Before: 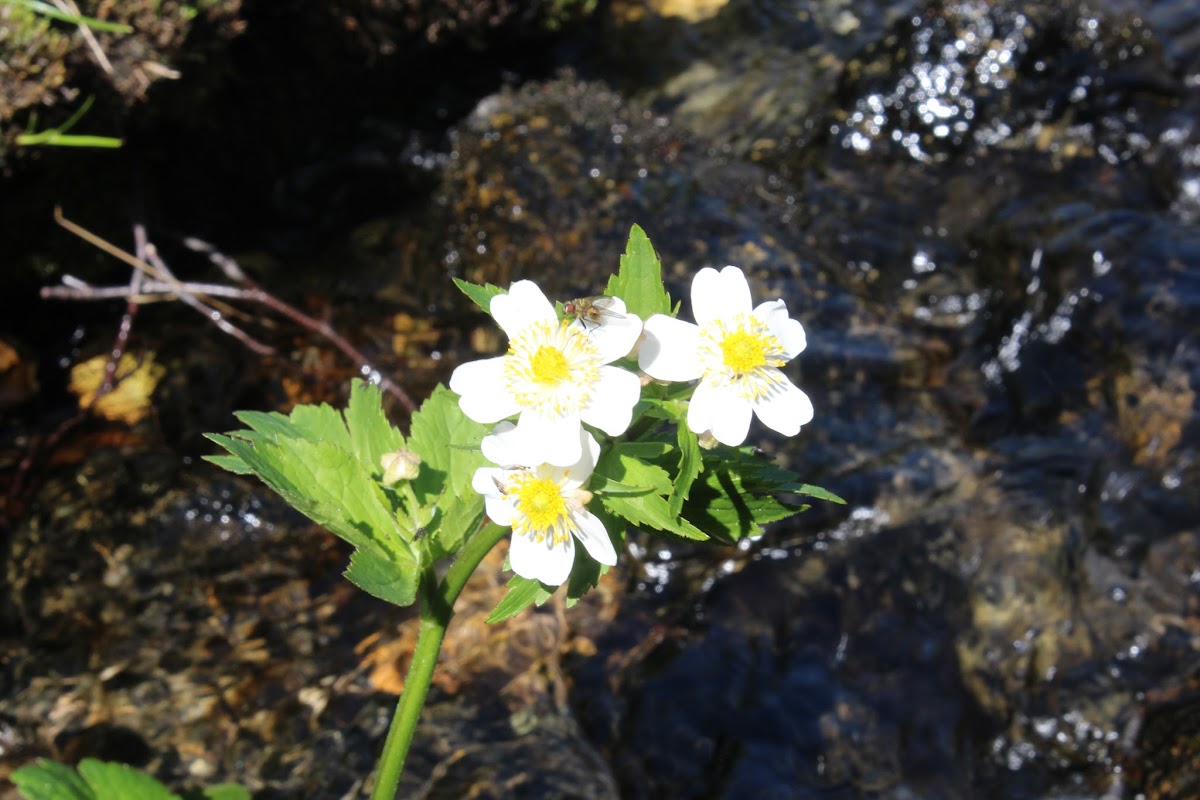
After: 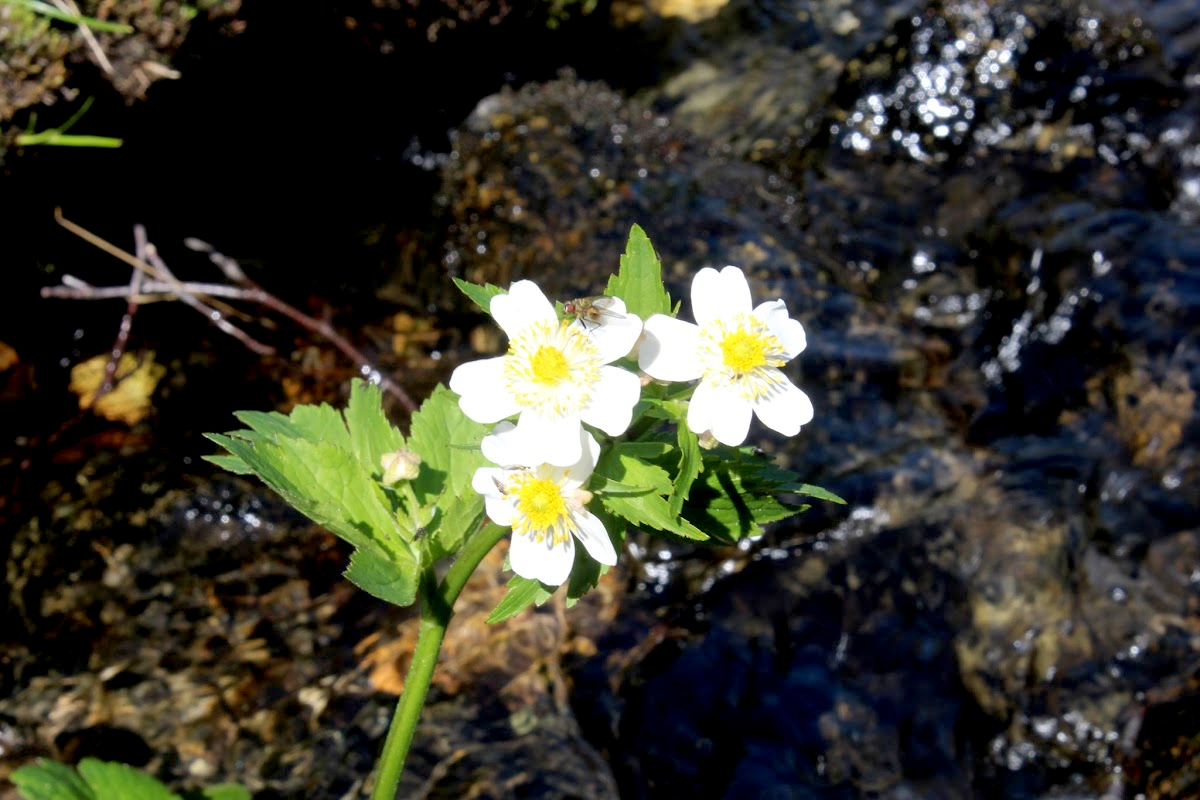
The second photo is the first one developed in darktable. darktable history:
exposure: black level correction 0.01, exposure 0.01 EV, compensate exposure bias true, compensate highlight preservation false
